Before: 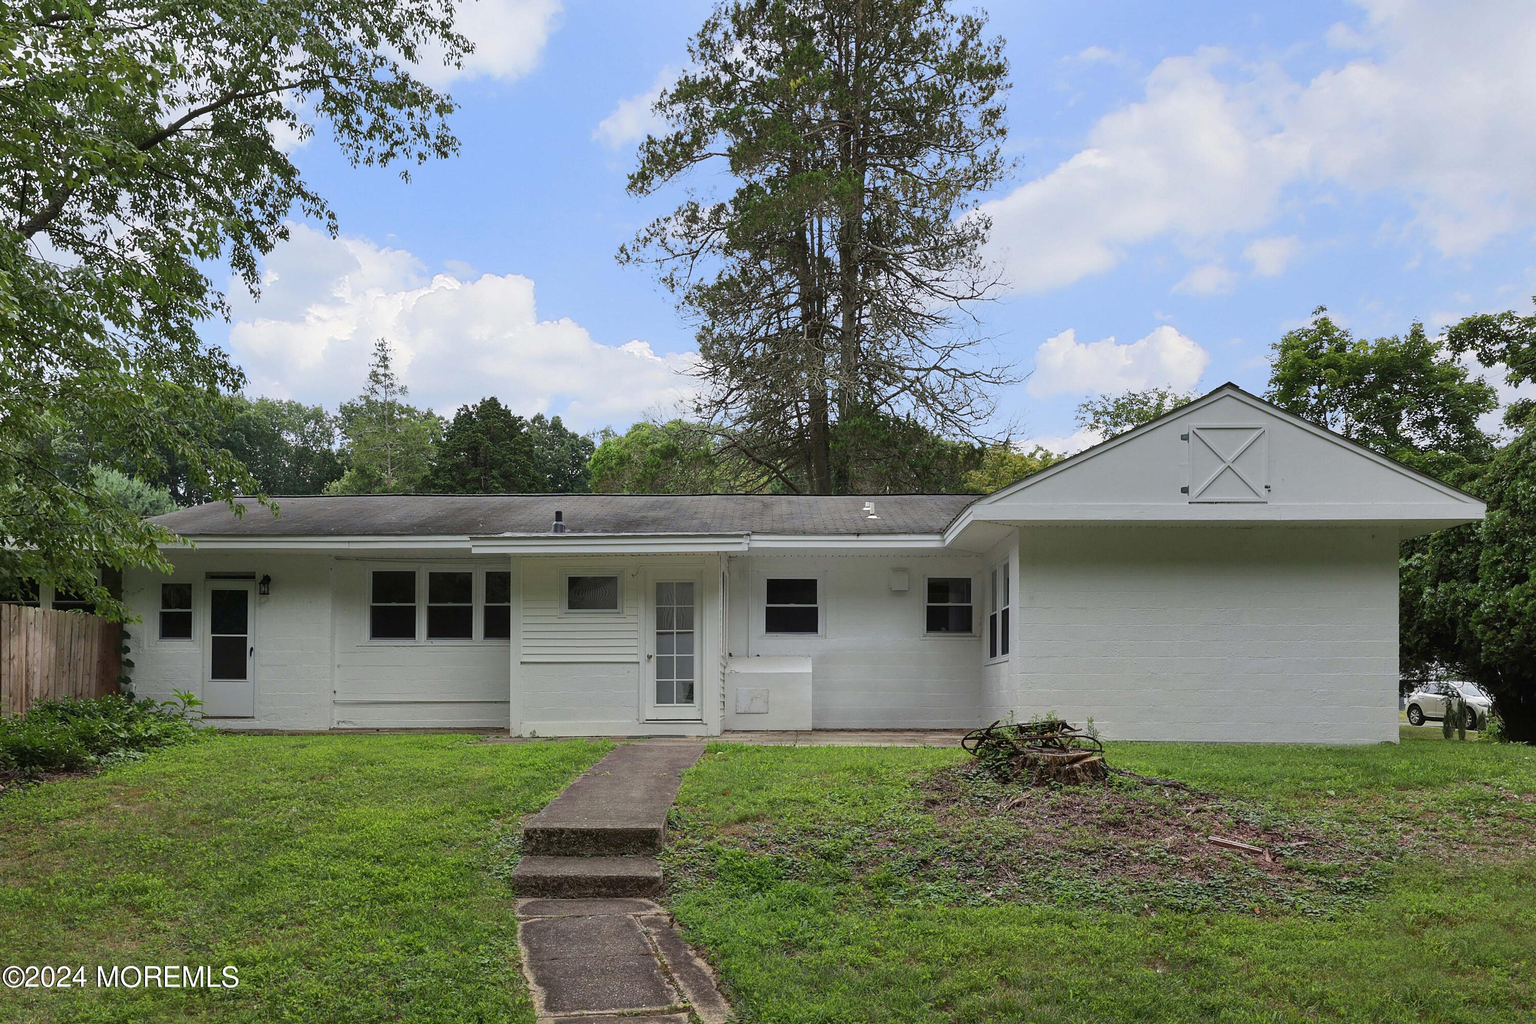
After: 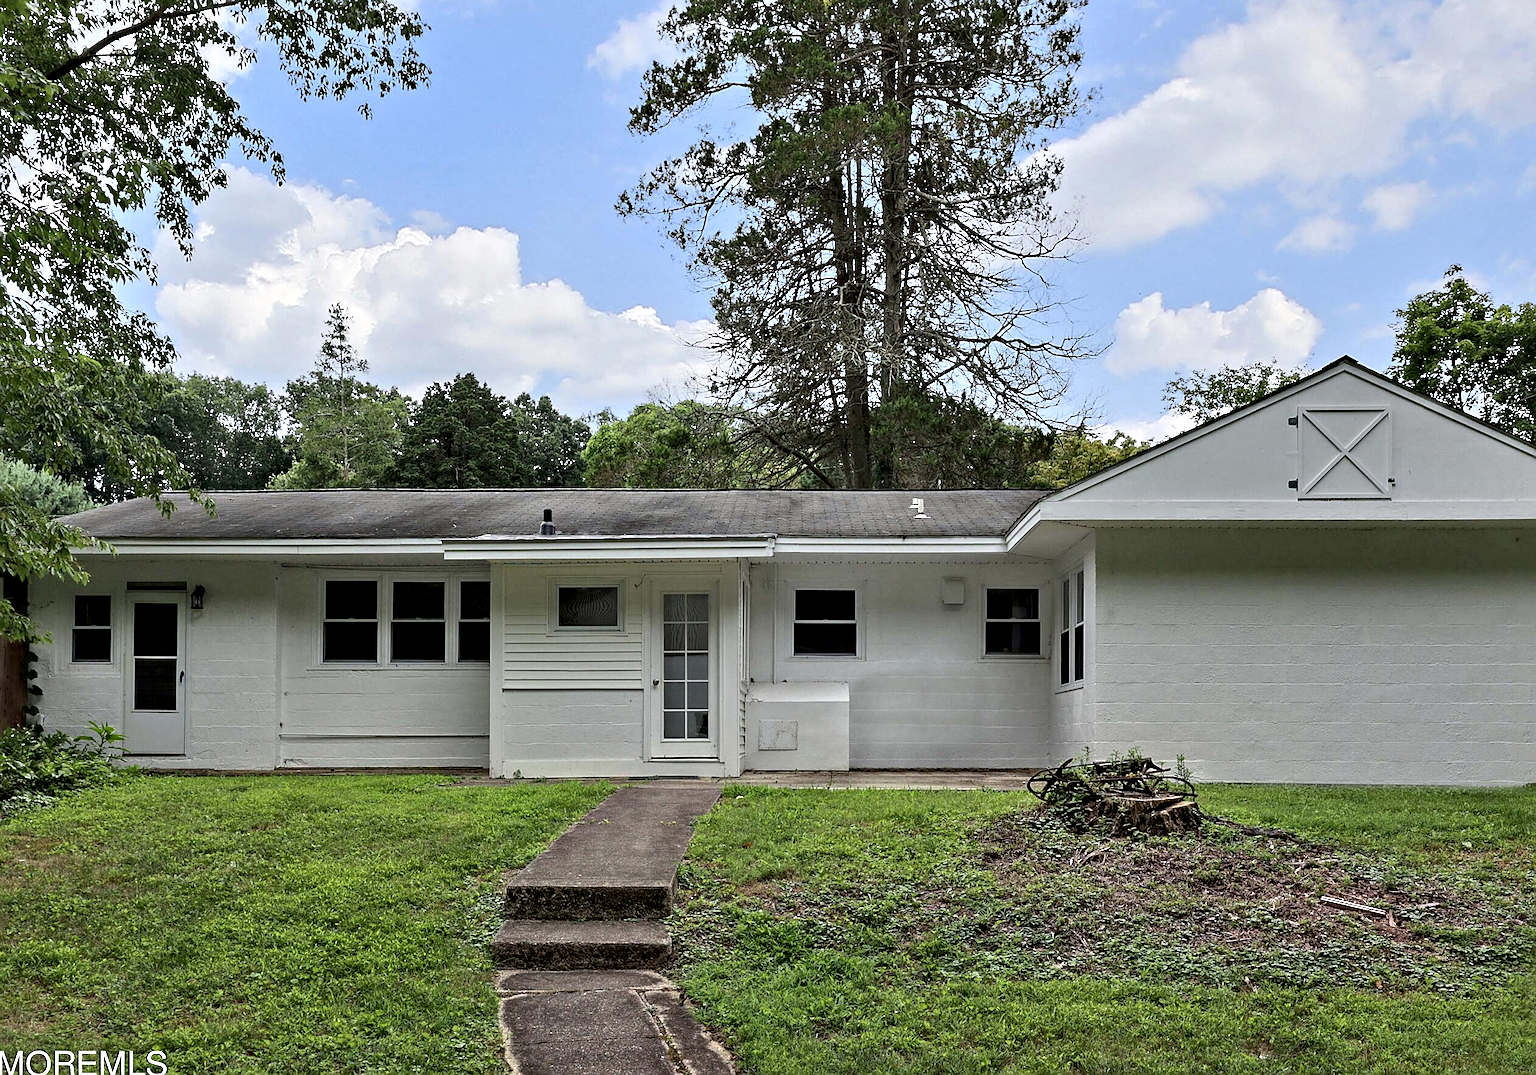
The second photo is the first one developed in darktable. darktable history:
sharpen: on, module defaults
crop: left 6.446%, top 8.188%, right 9.538%, bottom 3.548%
tone equalizer: -8 EV -0.55 EV
contrast equalizer: y [[0.511, 0.558, 0.631, 0.632, 0.559, 0.512], [0.5 ×6], [0.5 ×6], [0 ×6], [0 ×6]]
